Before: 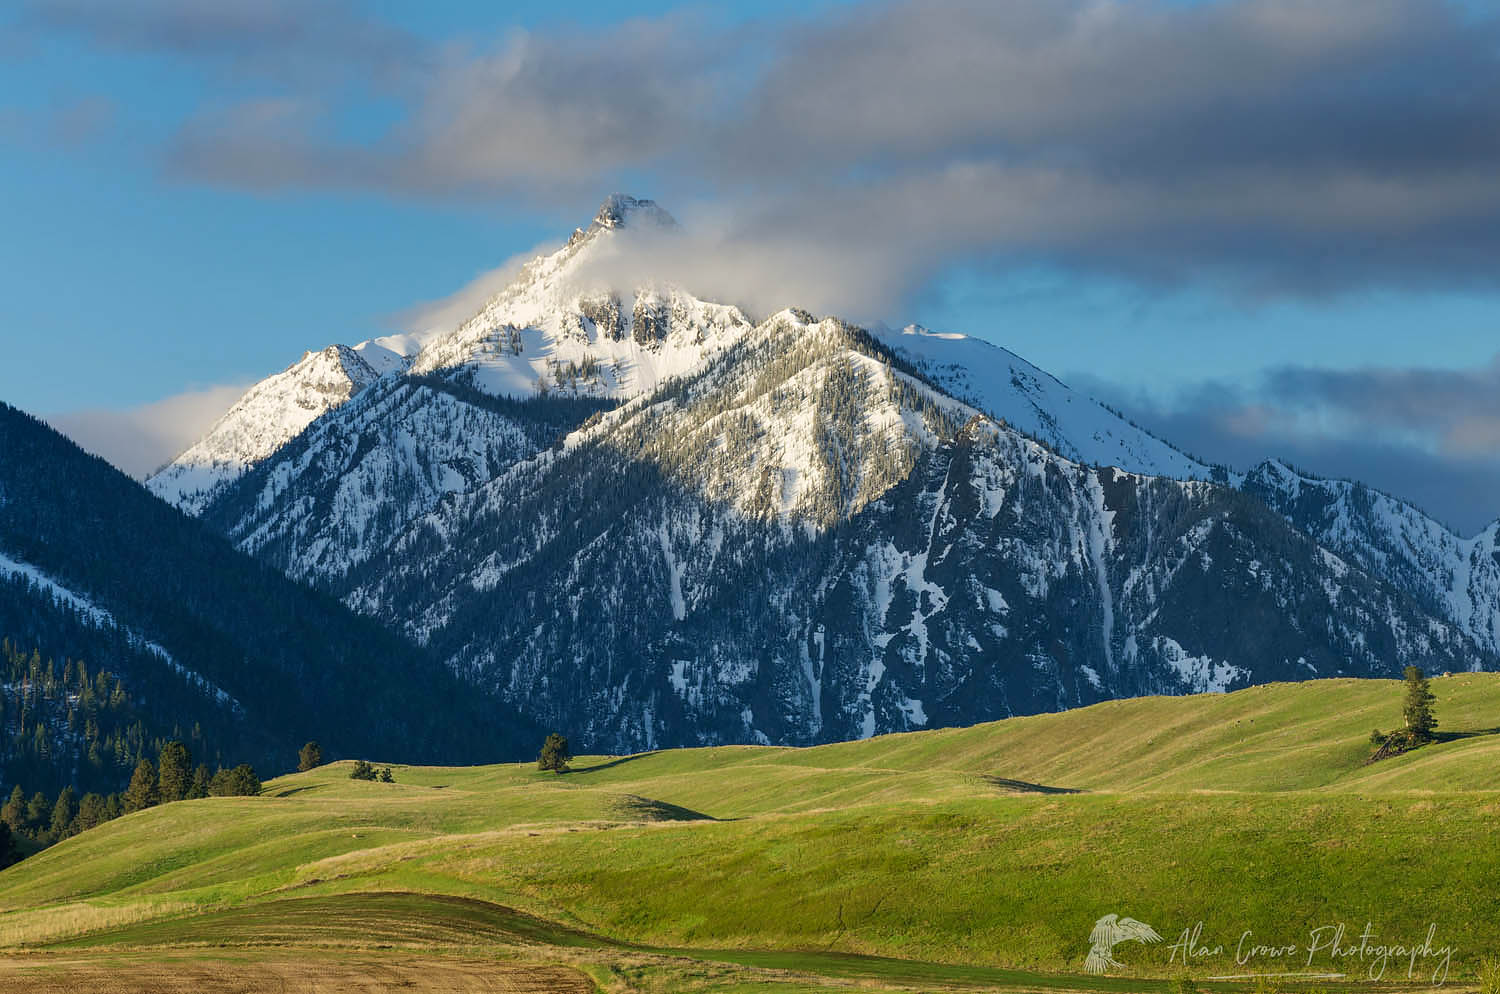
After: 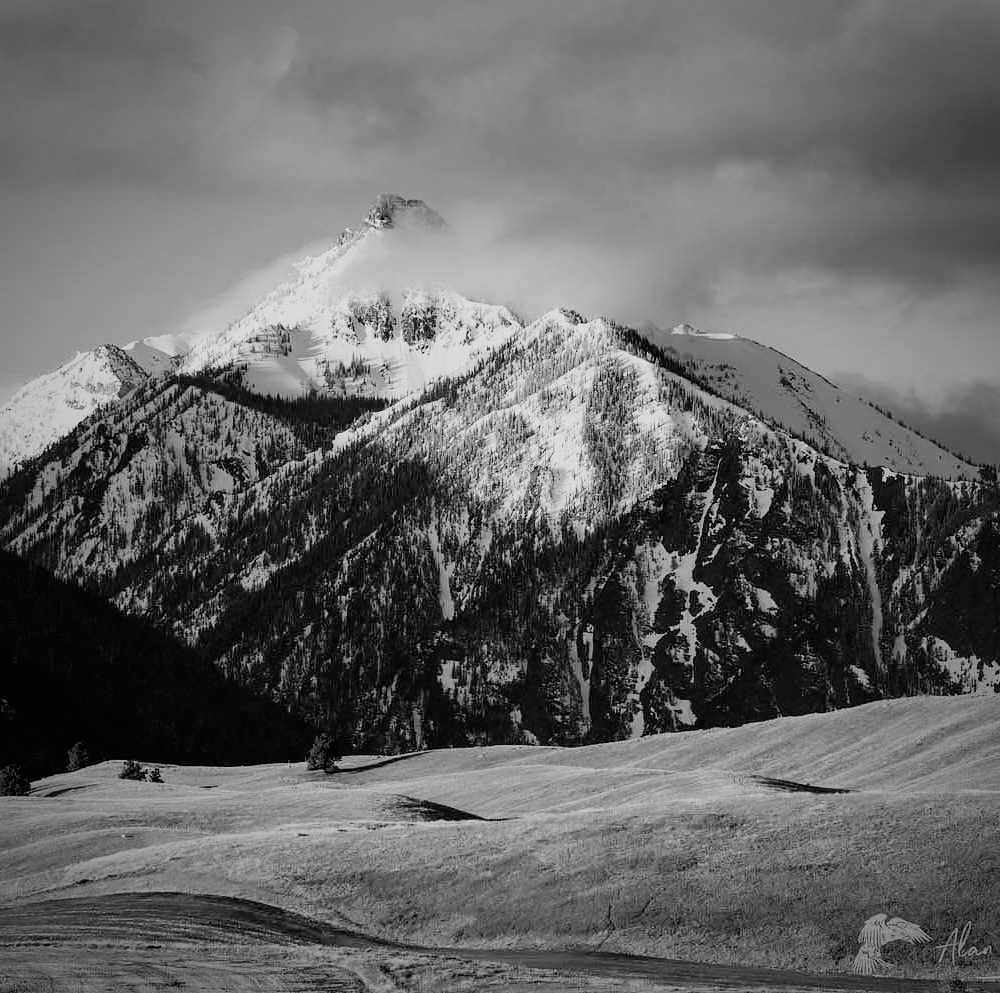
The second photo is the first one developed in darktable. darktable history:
vignetting: fall-off start 71.74%
exposure: exposure -0.293 EV, compensate highlight preservation false
crop and rotate: left 15.446%, right 17.836%
monochrome: a -92.57, b 58.91
tone curve: curves: ch0 [(0, 0) (0.051, 0.027) (0.096, 0.071) (0.219, 0.248) (0.428, 0.52) (0.596, 0.713) (0.727, 0.823) (0.859, 0.924) (1, 1)]; ch1 [(0, 0) (0.1, 0.038) (0.318, 0.221) (0.413, 0.325) (0.443, 0.412) (0.483, 0.474) (0.503, 0.501) (0.516, 0.515) (0.548, 0.575) (0.561, 0.596) (0.594, 0.647) (0.666, 0.701) (1, 1)]; ch2 [(0, 0) (0.453, 0.435) (0.479, 0.476) (0.504, 0.5) (0.52, 0.526) (0.557, 0.585) (0.583, 0.608) (0.824, 0.815) (1, 1)], color space Lab, independent channels, preserve colors none
filmic rgb: black relative exposure -16 EV, white relative exposure 5.31 EV, hardness 5.9, contrast 1.25, preserve chrominance no, color science v5 (2021)
tone equalizer: on, module defaults
